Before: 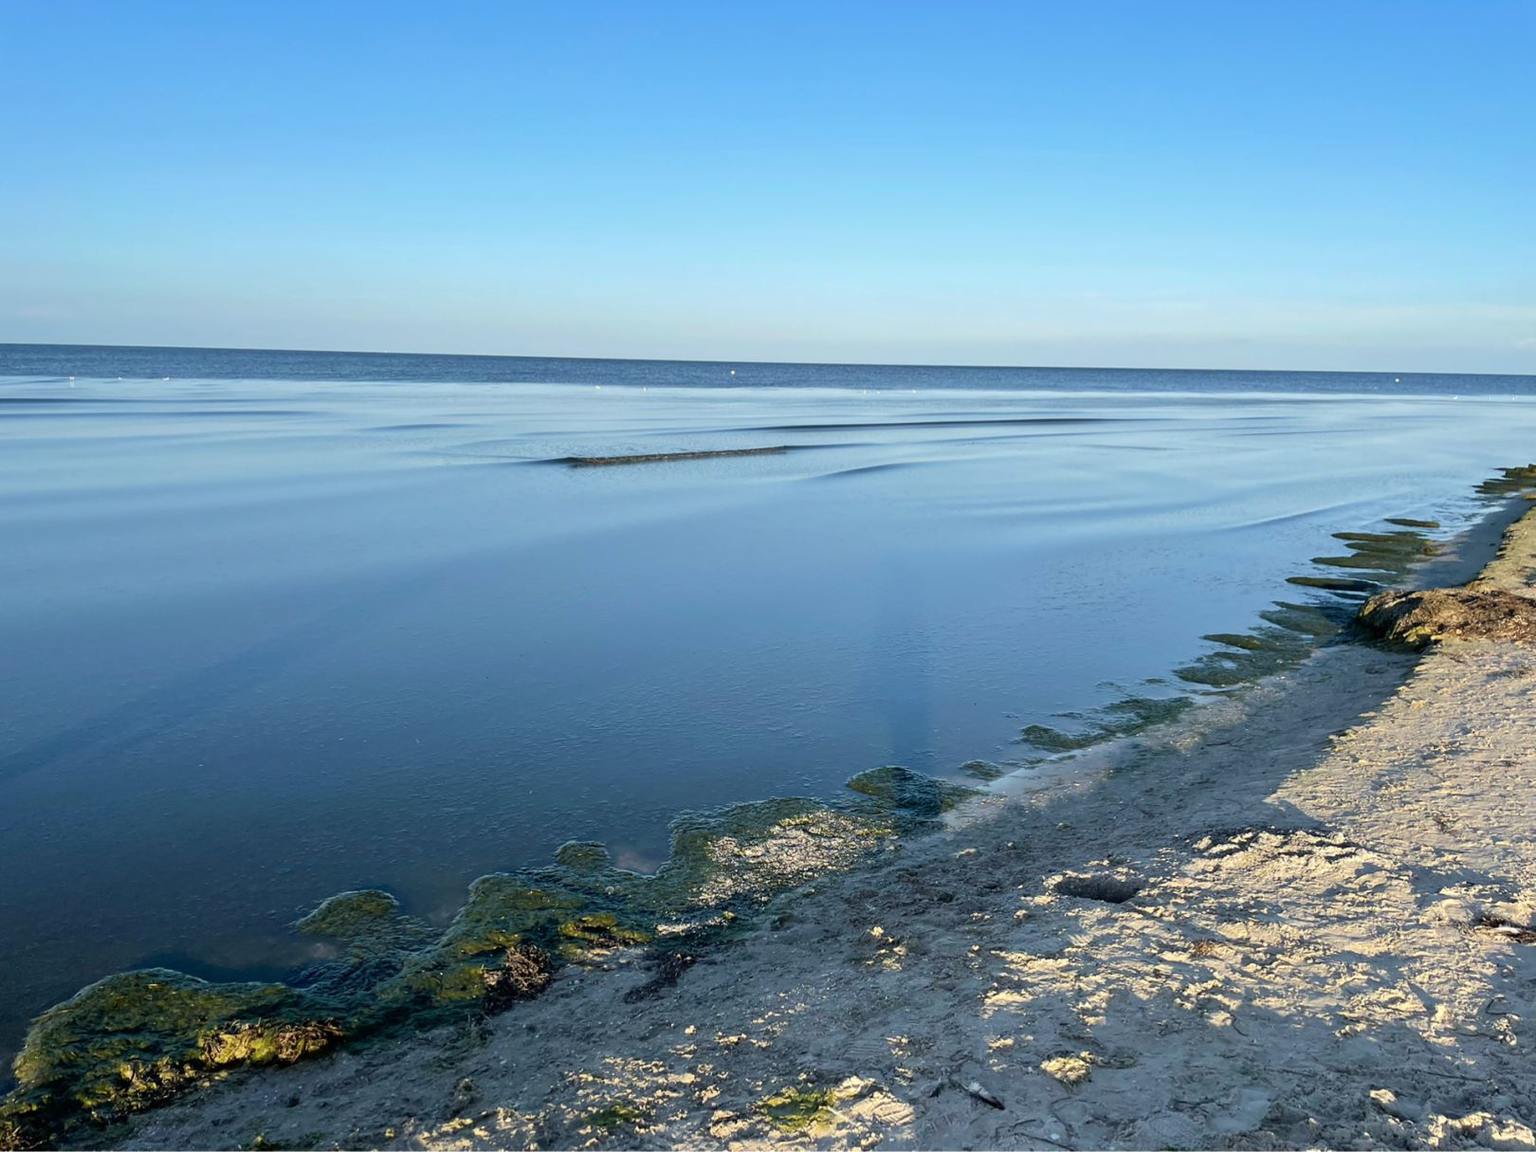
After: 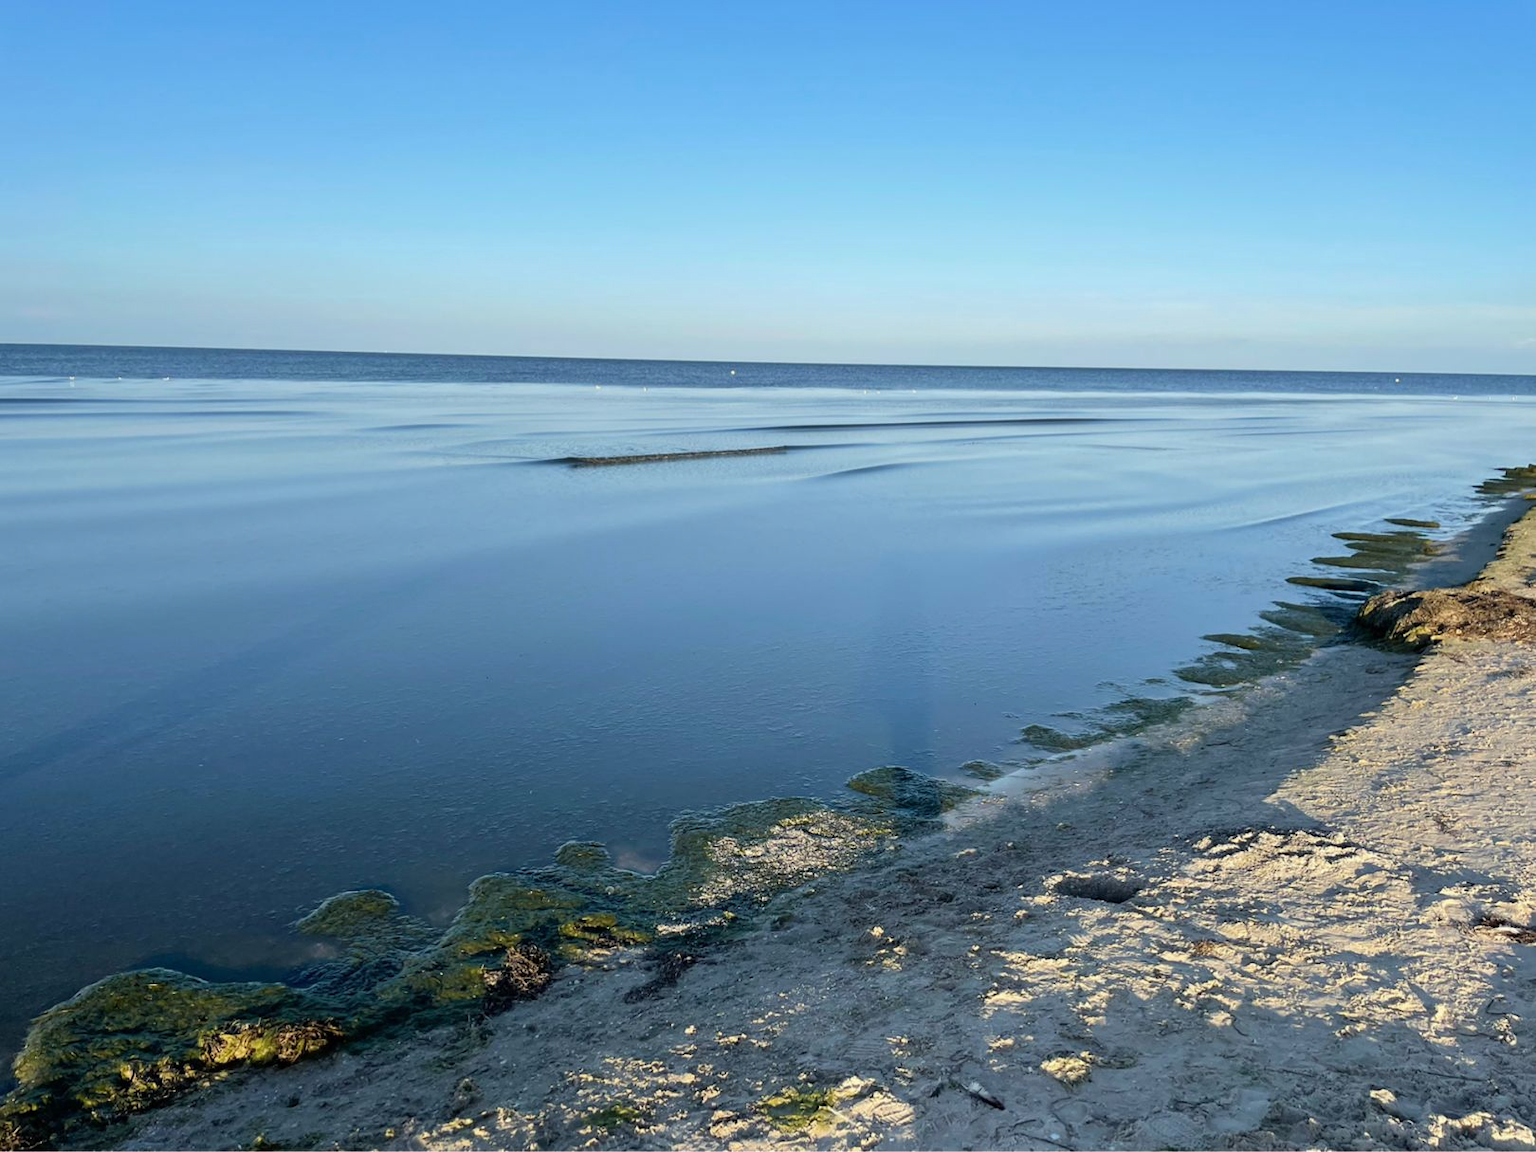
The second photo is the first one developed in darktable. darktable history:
tone equalizer: -7 EV 0.18 EV, -6 EV 0.113 EV, -5 EV 0.096 EV, -4 EV 0.036 EV, -2 EV -0.021 EV, -1 EV -0.057 EV, +0 EV -0.067 EV, smoothing diameter 24.85%, edges refinement/feathering 8.25, preserve details guided filter
